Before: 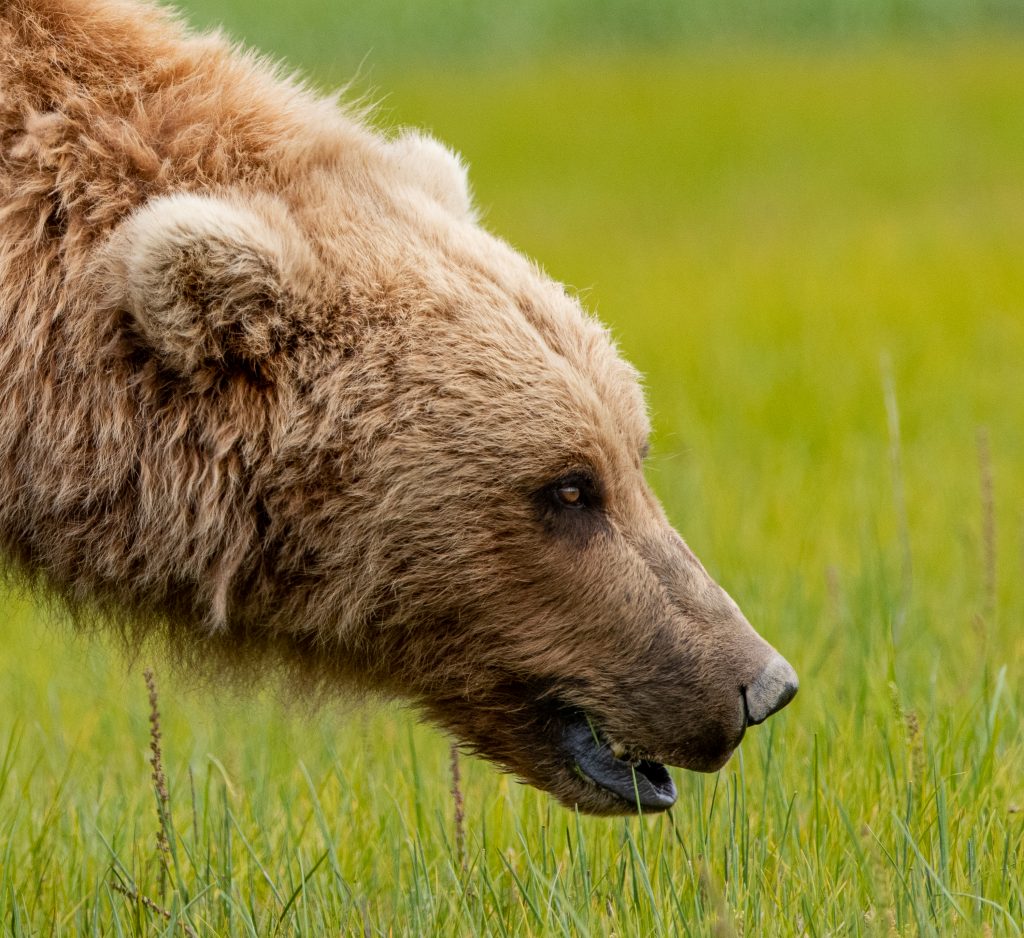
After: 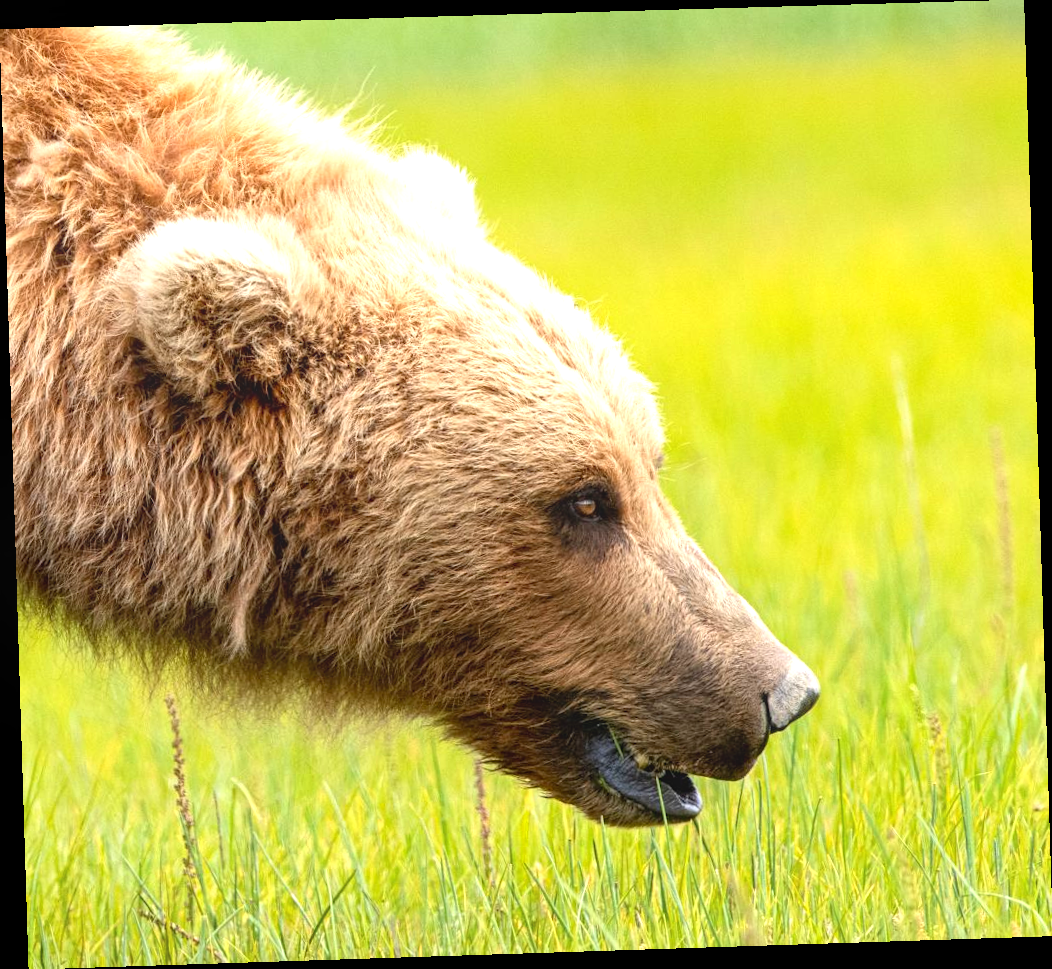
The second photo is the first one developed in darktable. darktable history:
rotate and perspective: rotation -1.77°, lens shift (horizontal) 0.004, automatic cropping off
exposure: exposure 1.2 EV, compensate highlight preservation false
contrast equalizer: y [[0.439, 0.44, 0.442, 0.457, 0.493, 0.498], [0.5 ×6], [0.5 ×6], [0 ×6], [0 ×6]]
